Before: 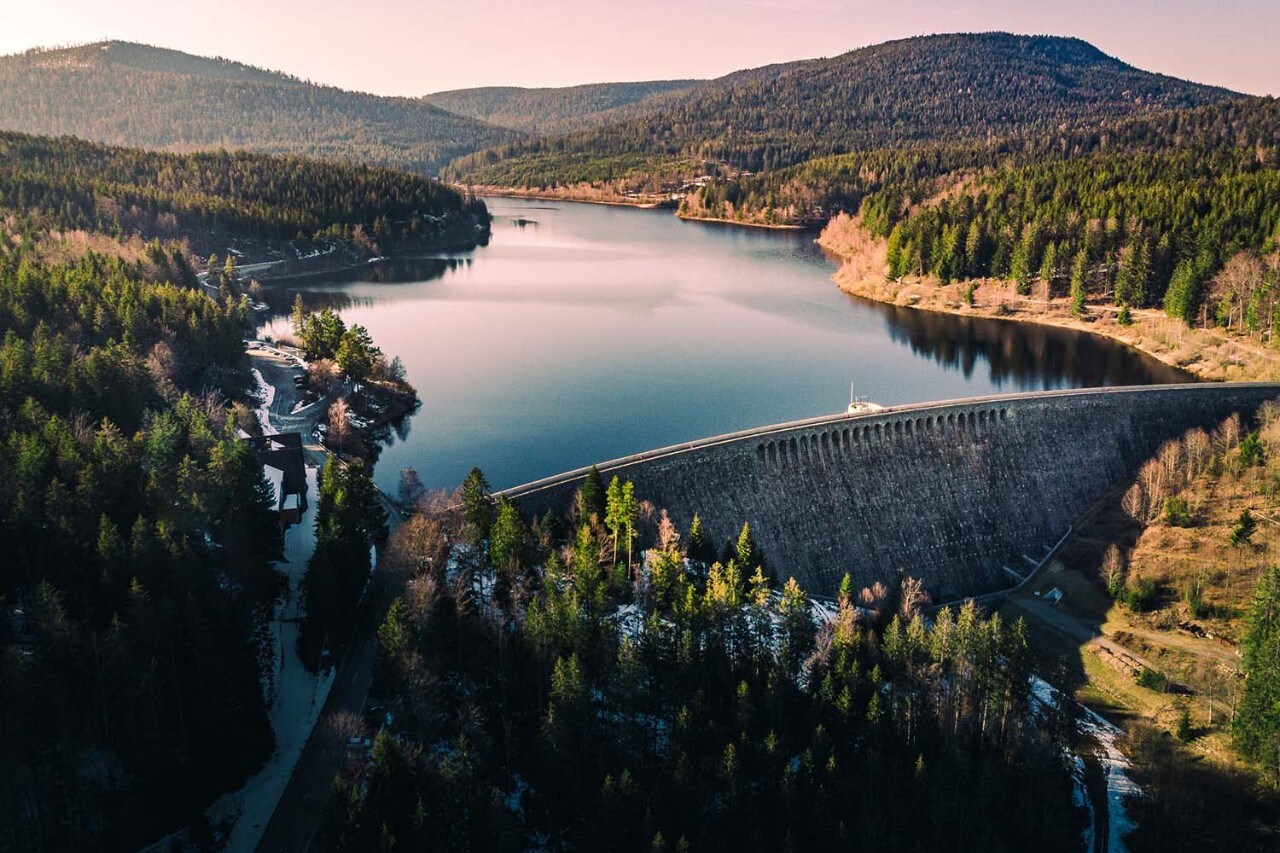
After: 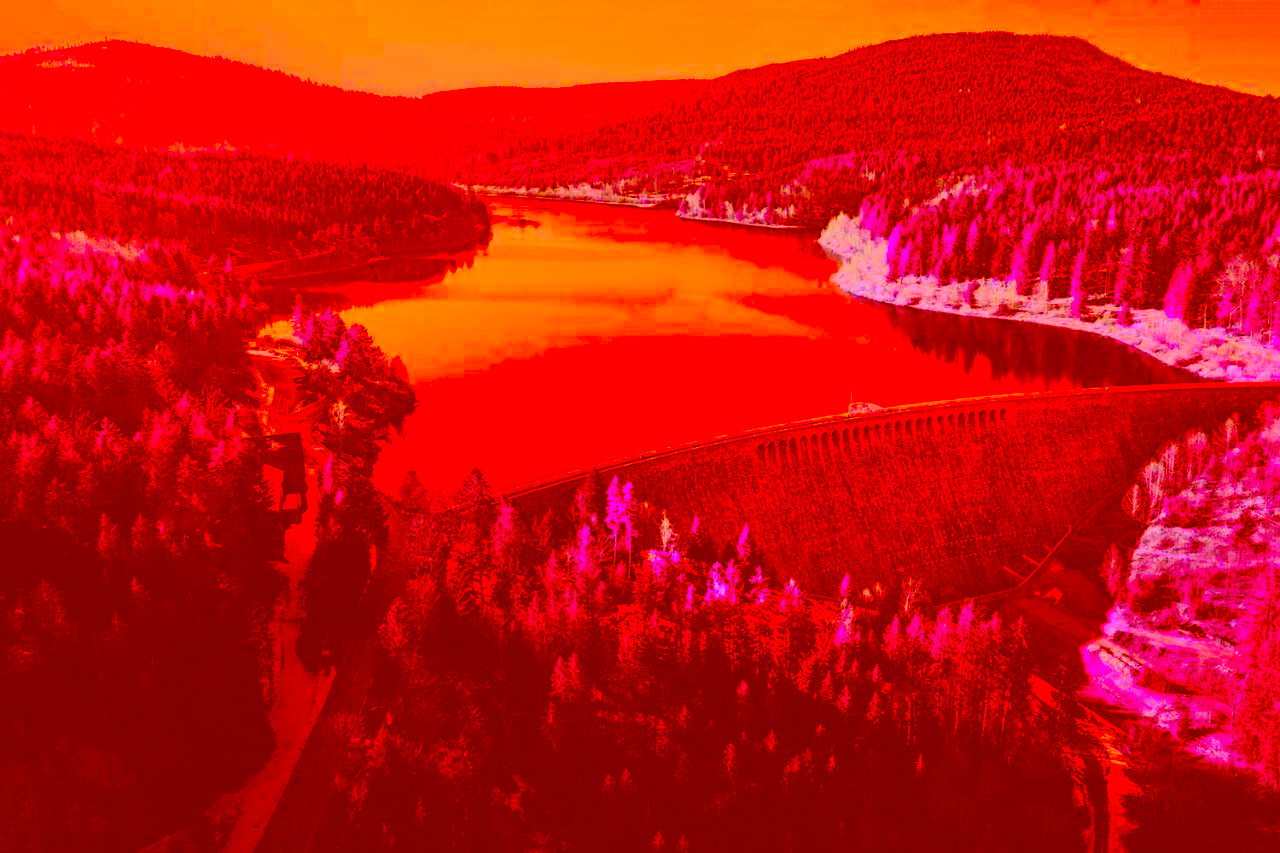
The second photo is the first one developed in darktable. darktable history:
color correction: highlights a* -39.62, highlights b* -39.69, shadows a* -39.33, shadows b* -39.63, saturation -3
